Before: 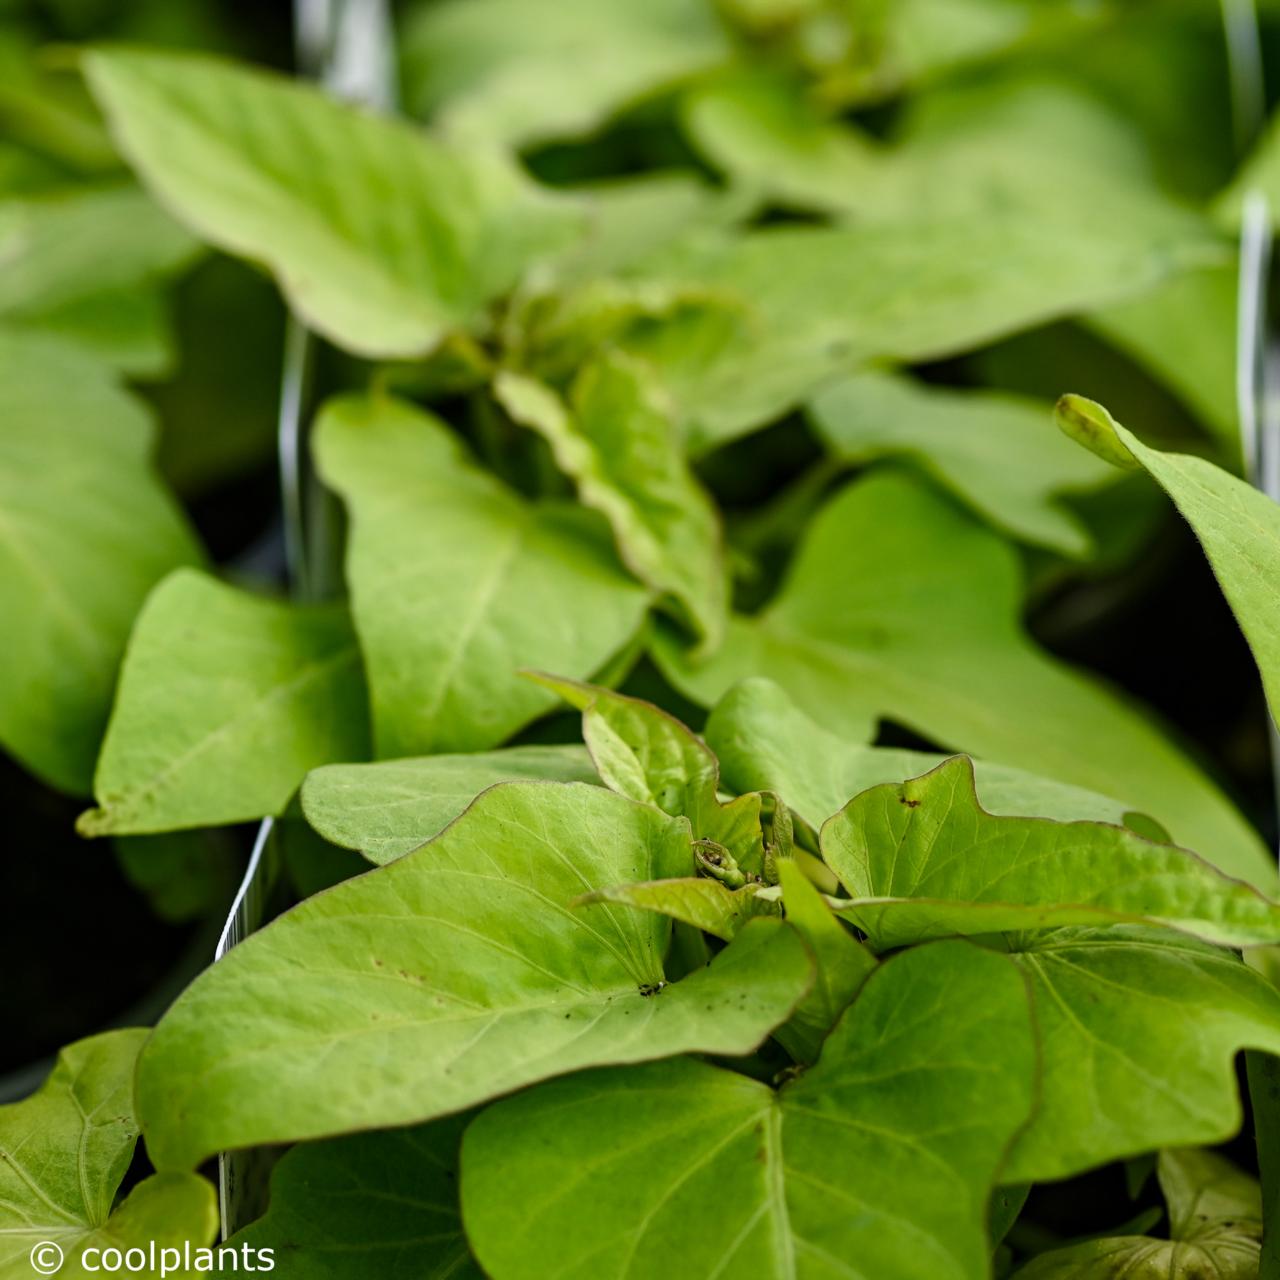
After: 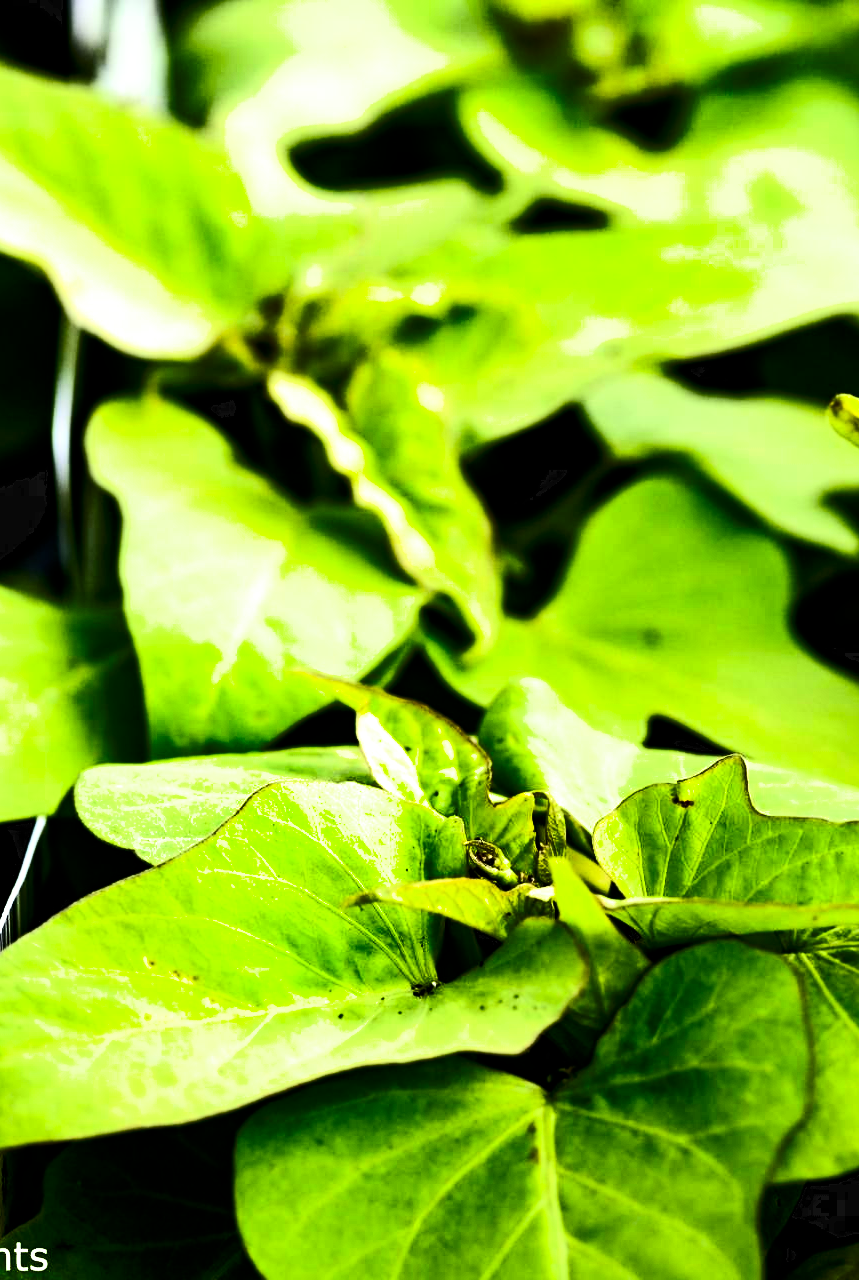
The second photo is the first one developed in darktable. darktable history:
exposure: black level correction 0.001, exposure 0.299 EV, compensate exposure bias true, compensate highlight preservation false
filmic rgb: black relative exposure -8.24 EV, white relative exposure 2.24 EV, hardness 7.19, latitude 85.49%, contrast 1.689, highlights saturation mix -3.89%, shadows ↔ highlights balance -1.95%, add noise in highlights 0.001, preserve chrominance luminance Y, color science v3 (2019), use custom middle-gray values true, contrast in highlights soft
crop and rotate: left 17.748%, right 15.141%
contrast brightness saturation: contrast 0.415, brightness 0.05, saturation 0.257
shadows and highlights: radius 109.01, shadows 45.38, highlights -67.26, low approximation 0.01, soften with gaussian
